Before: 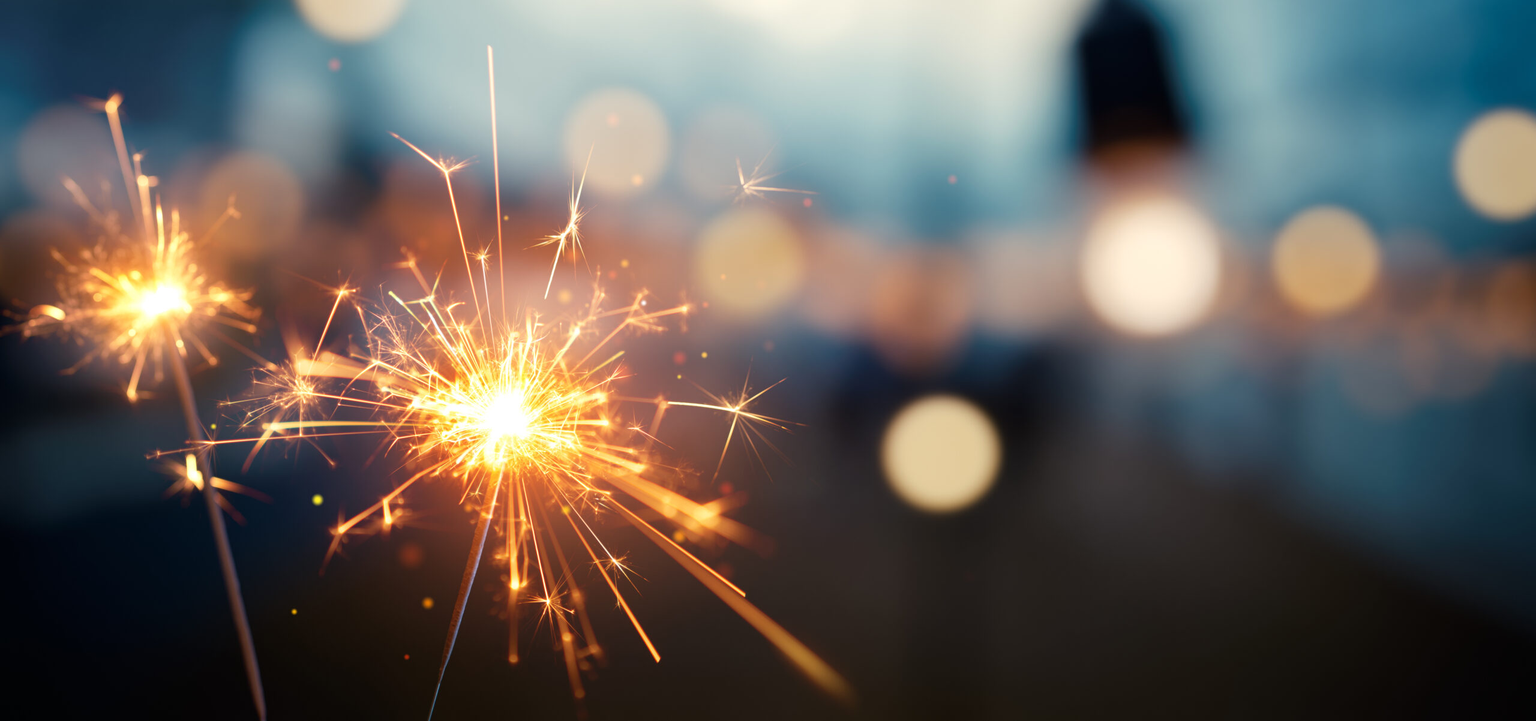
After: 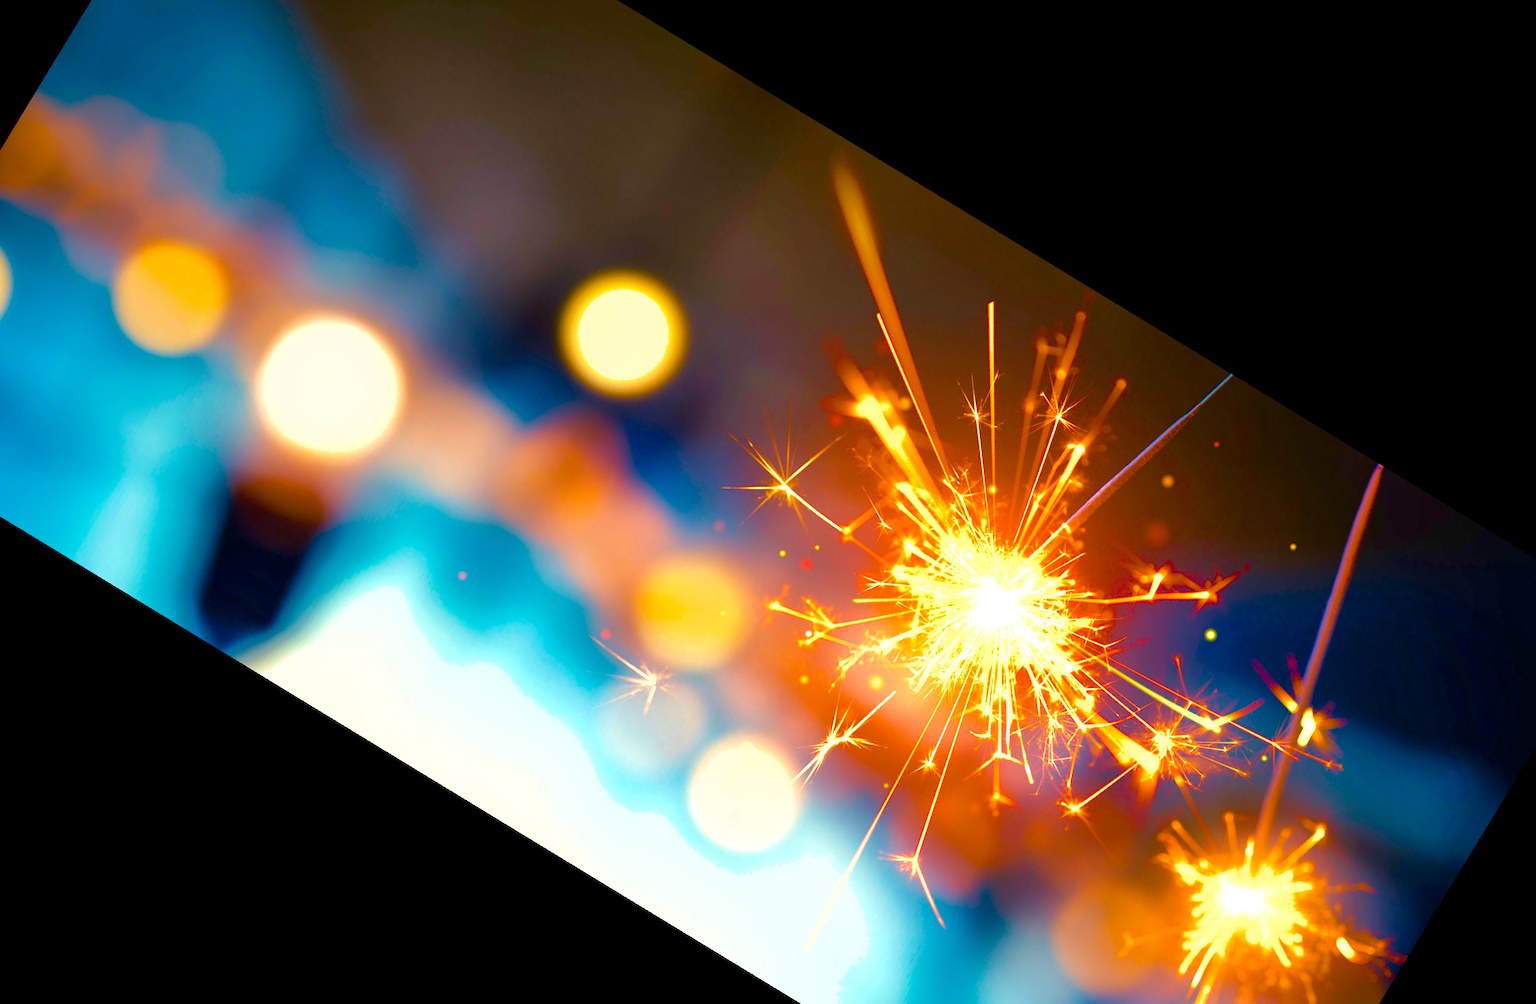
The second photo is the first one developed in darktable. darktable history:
crop and rotate: angle 148.68°, left 9.111%, top 15.603%, right 4.588%, bottom 17.041%
shadows and highlights: on, module defaults
color balance rgb: linear chroma grading › global chroma 25%, perceptual saturation grading › global saturation 40%, perceptual saturation grading › highlights -50%, perceptual saturation grading › shadows 30%, perceptual brilliance grading › global brilliance 25%, global vibrance 60%
velvia: on, module defaults
